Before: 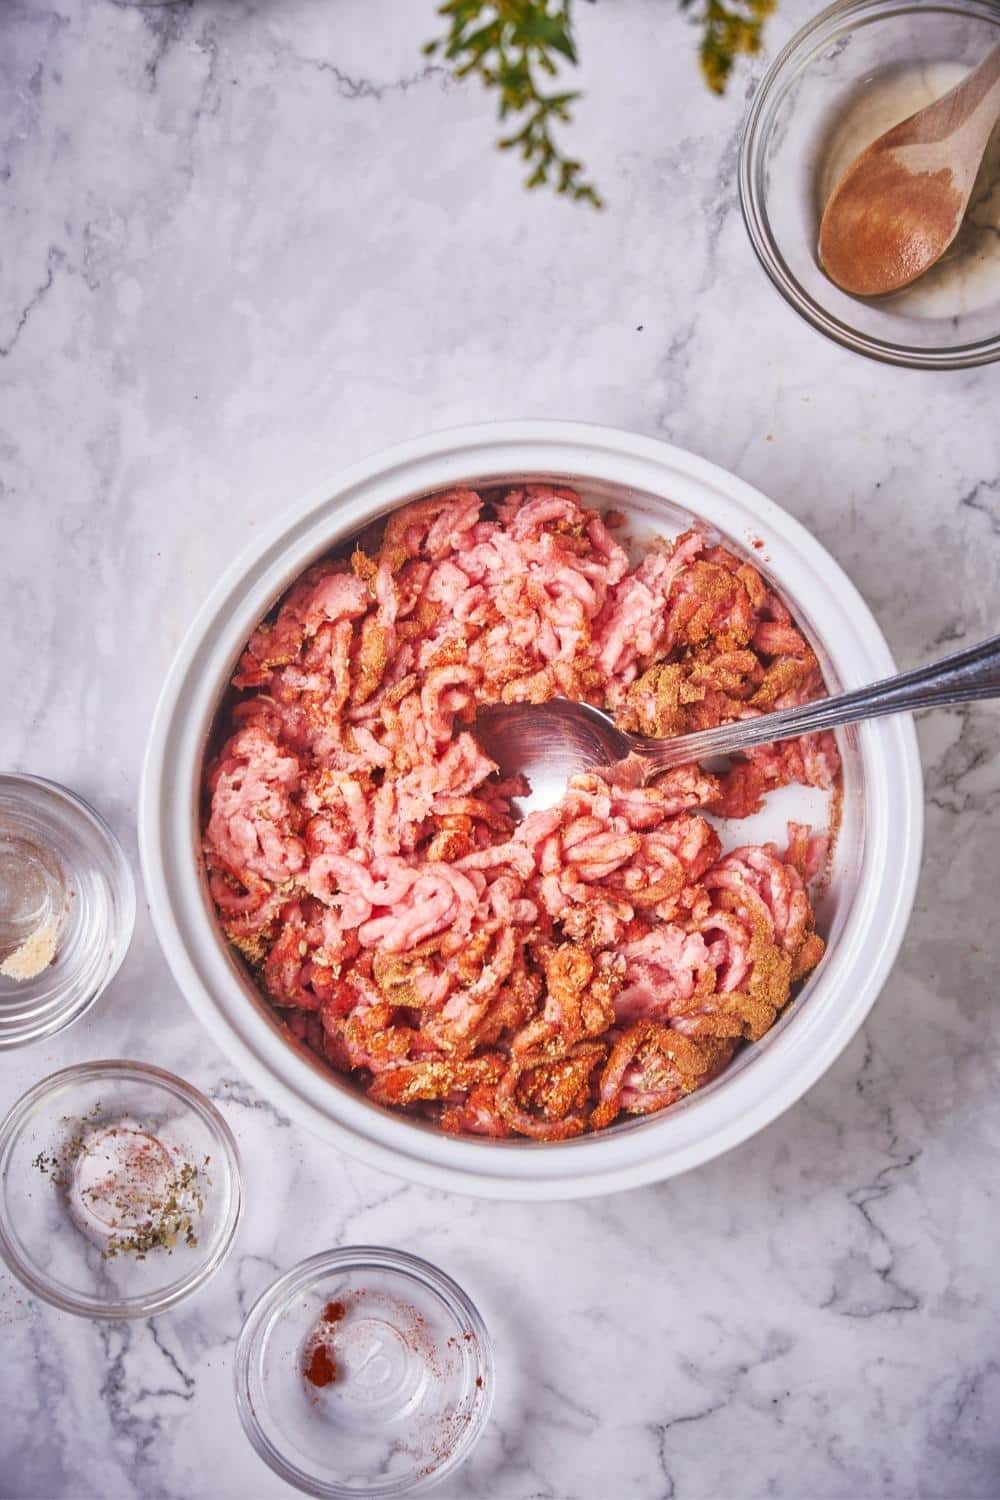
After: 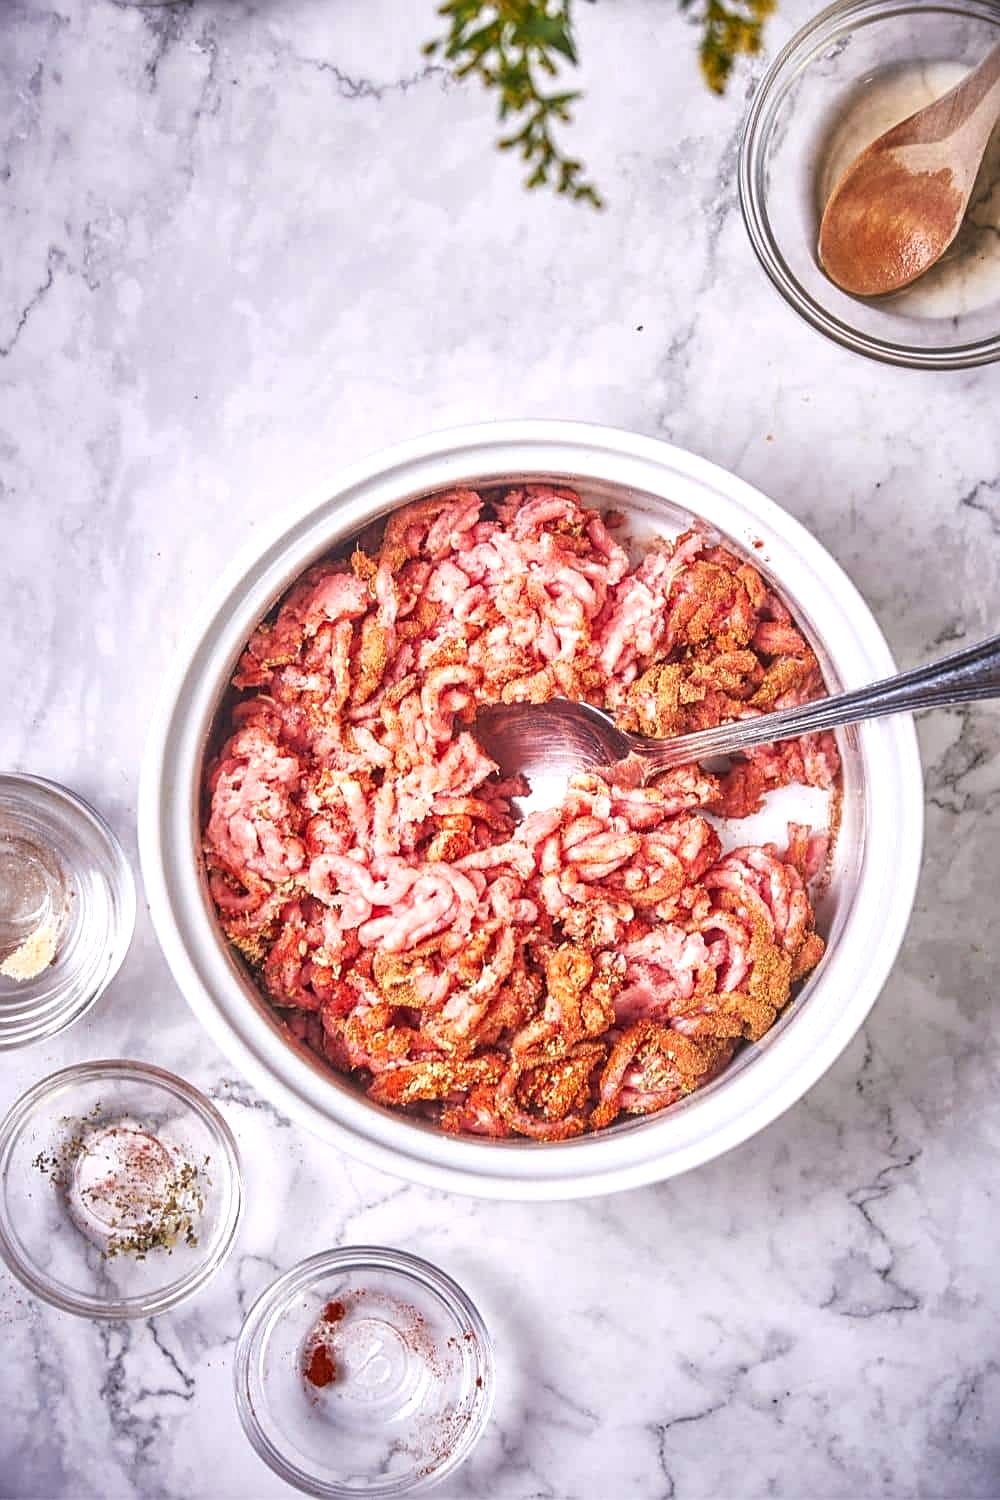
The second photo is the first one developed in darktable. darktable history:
sharpen: on, module defaults
exposure: exposure 0.367 EV, compensate highlight preservation false
local contrast: on, module defaults
